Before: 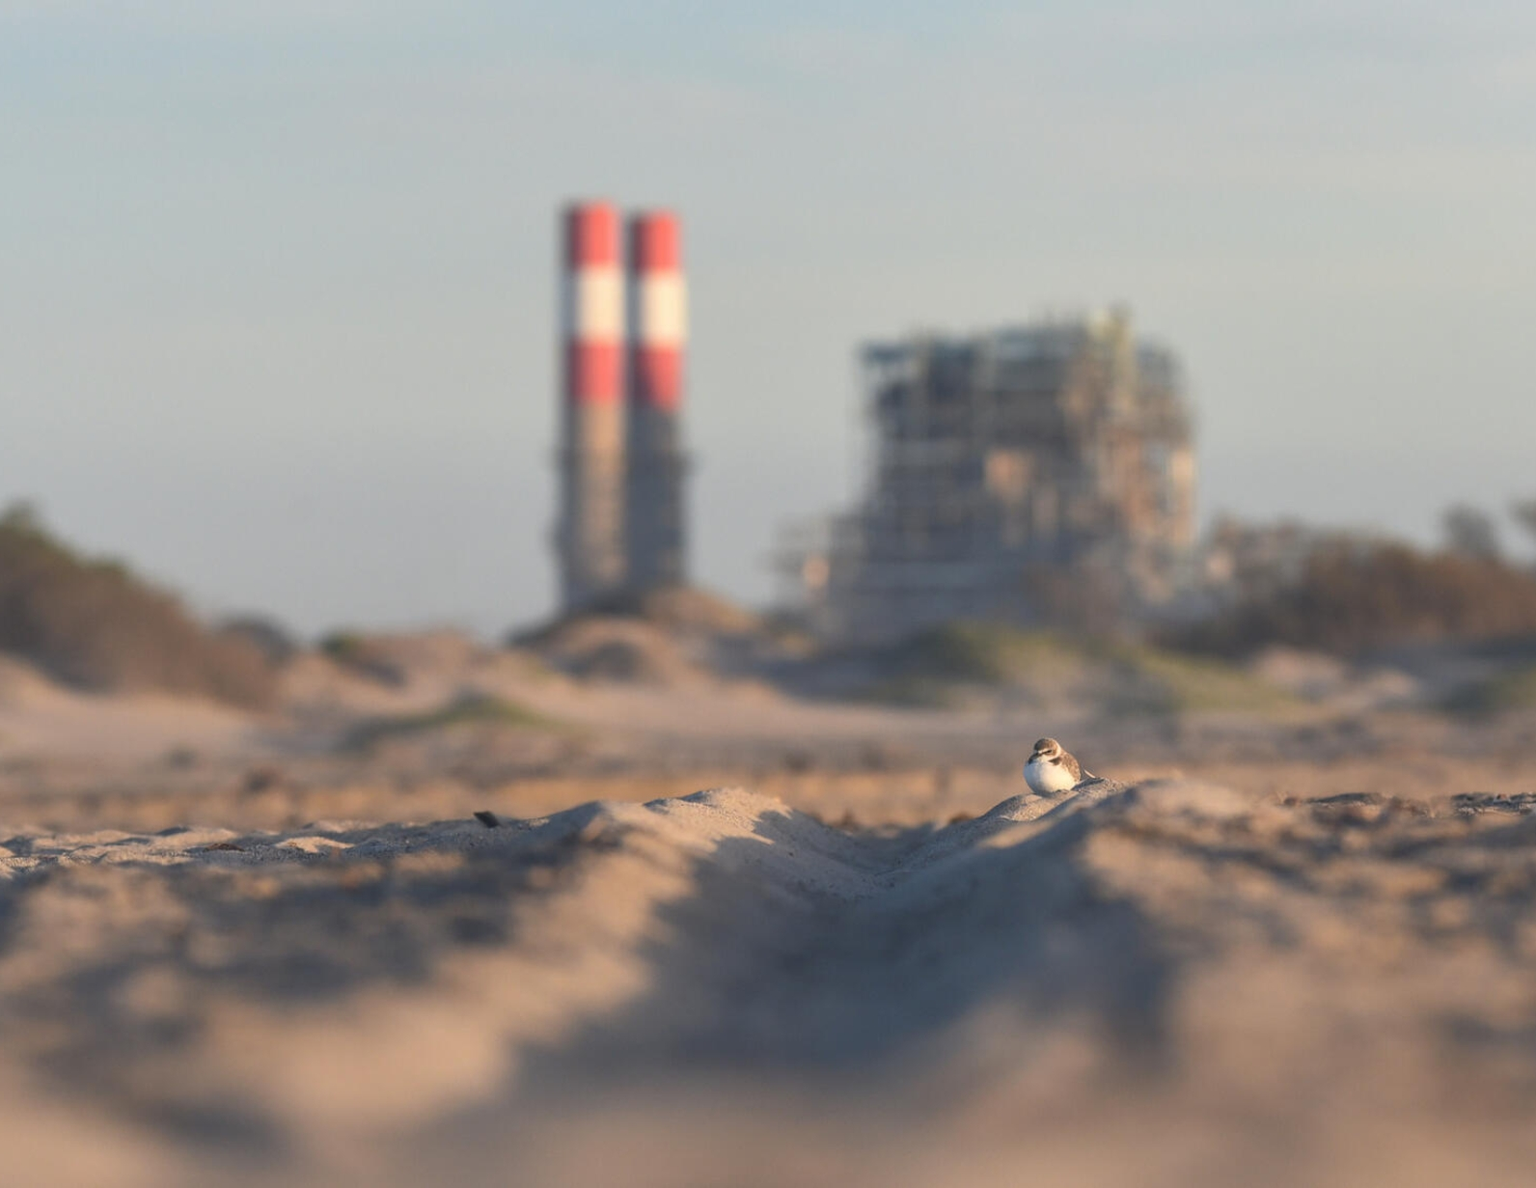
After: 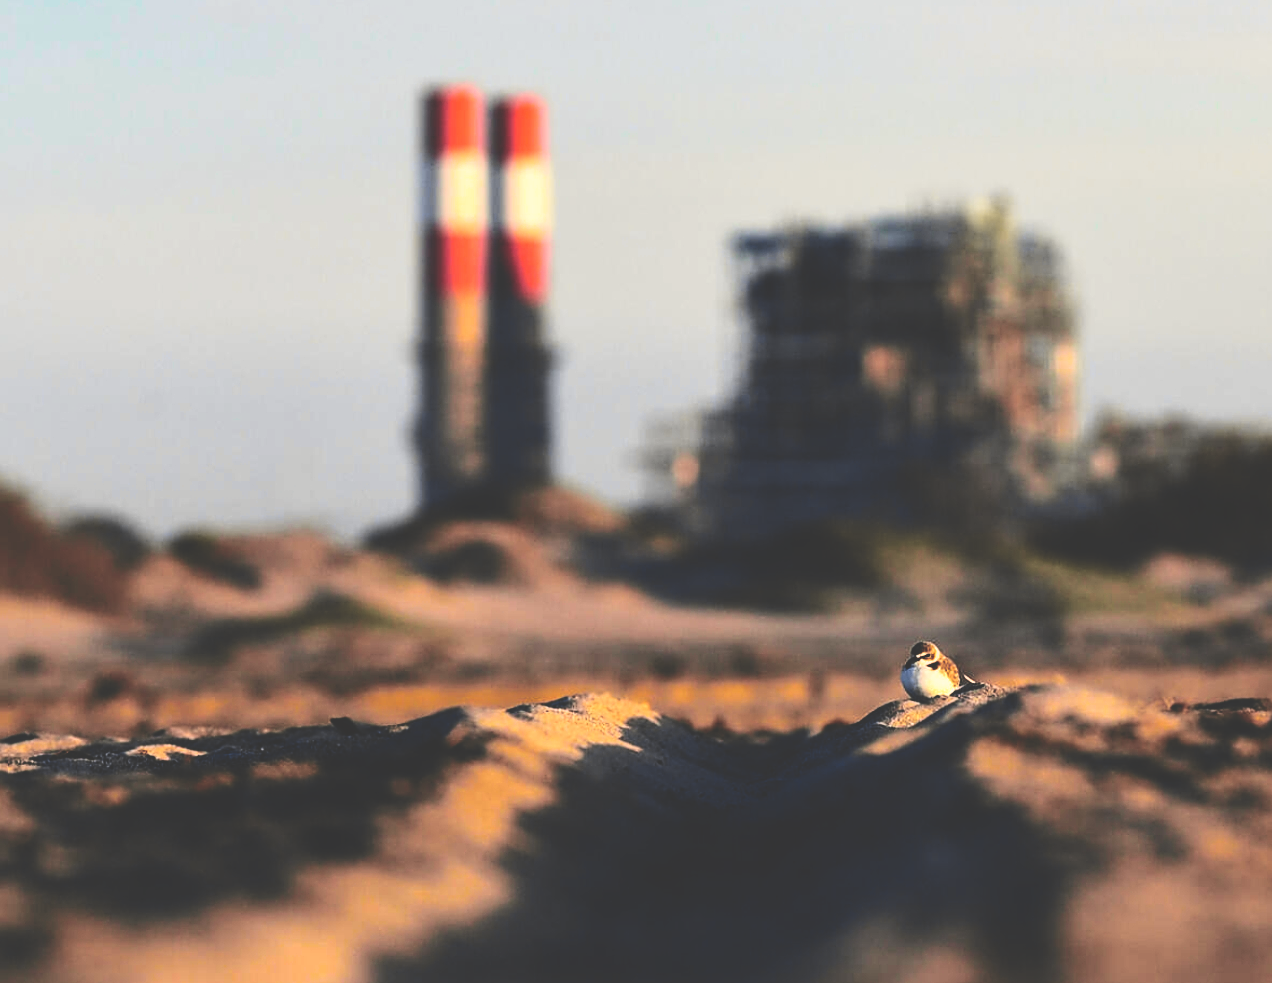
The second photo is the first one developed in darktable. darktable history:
sharpen: on, module defaults
base curve: curves: ch0 [(0, 0.036) (0.083, 0.04) (0.804, 1)], preserve colors none
tone curve: curves: ch0 [(0, 0.023) (0.103, 0.087) (0.277, 0.28) (0.46, 0.554) (0.569, 0.68) (0.735, 0.843) (0.994, 0.984)]; ch1 [(0, 0) (0.324, 0.285) (0.456, 0.438) (0.488, 0.497) (0.512, 0.503) (0.535, 0.535) (0.599, 0.606) (0.715, 0.738) (1, 1)]; ch2 [(0, 0) (0.369, 0.388) (0.449, 0.431) (0.478, 0.471) (0.502, 0.503) (0.55, 0.553) (0.603, 0.602) (0.656, 0.713) (1, 1)], color space Lab, independent channels, preserve colors none
crop and rotate: left 10.071%, top 10.071%, right 10.02%, bottom 10.02%
